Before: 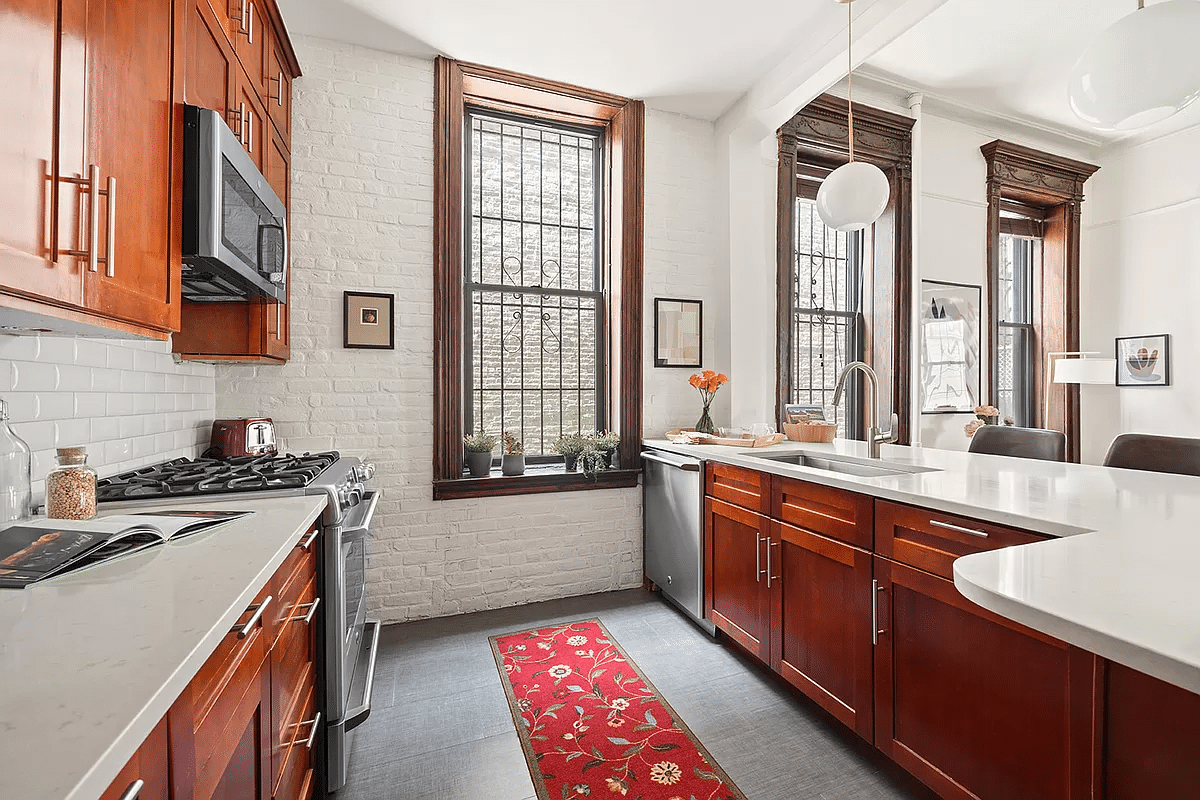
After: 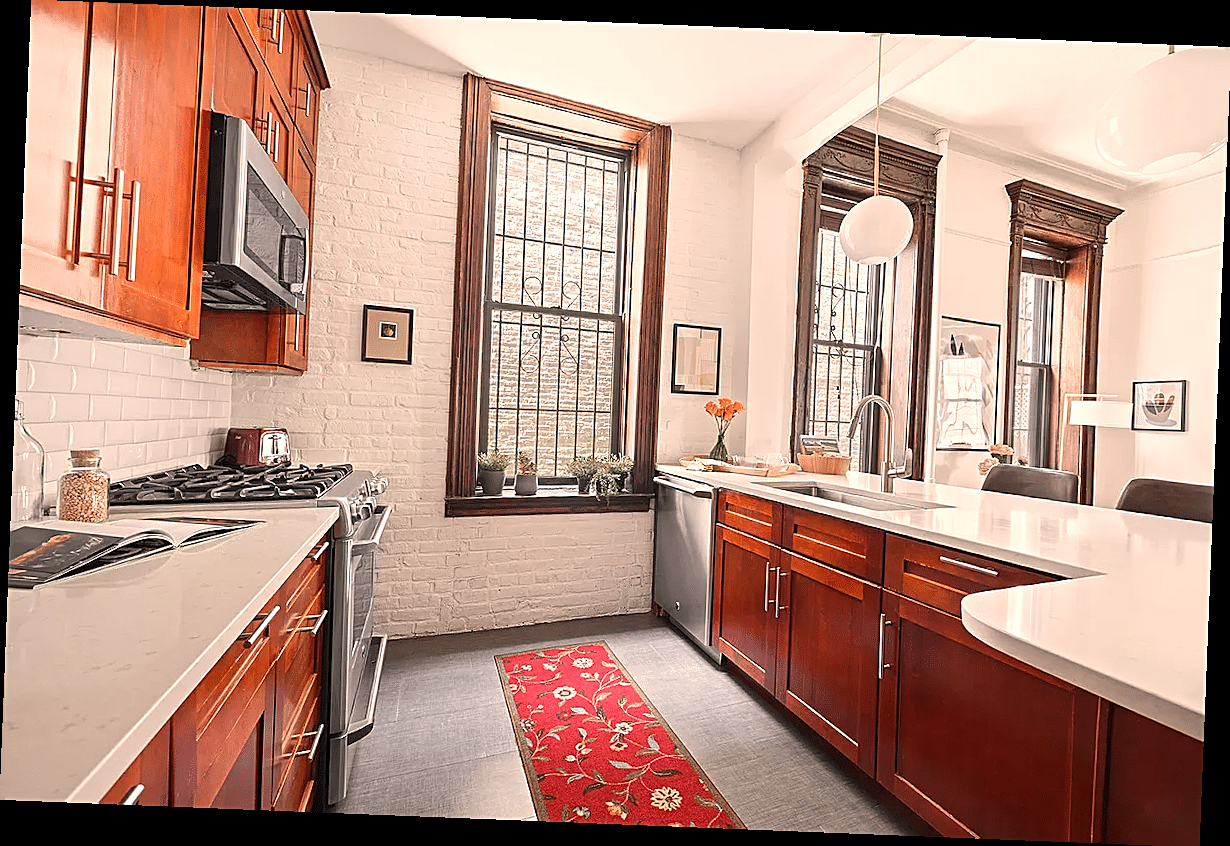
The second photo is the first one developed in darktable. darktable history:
rotate and perspective: rotation 2.27°, automatic cropping off
white balance: red 1.127, blue 0.943
exposure: exposure 0.15 EV, compensate highlight preservation false
sharpen: on, module defaults
